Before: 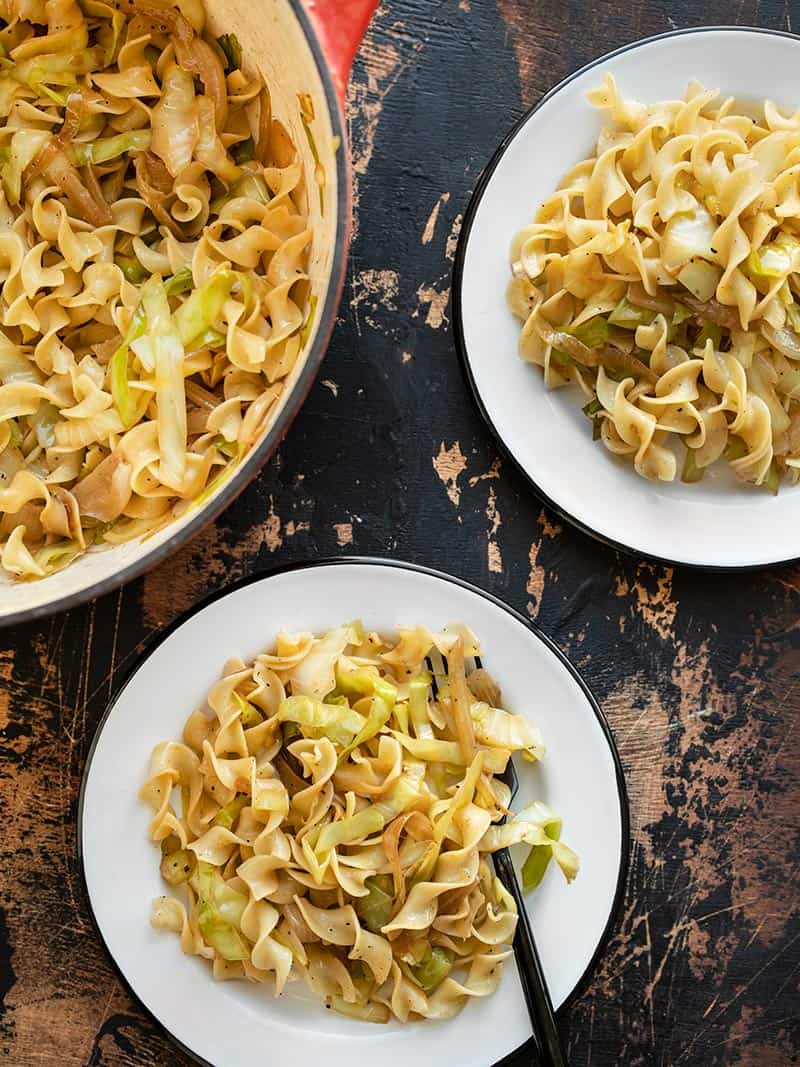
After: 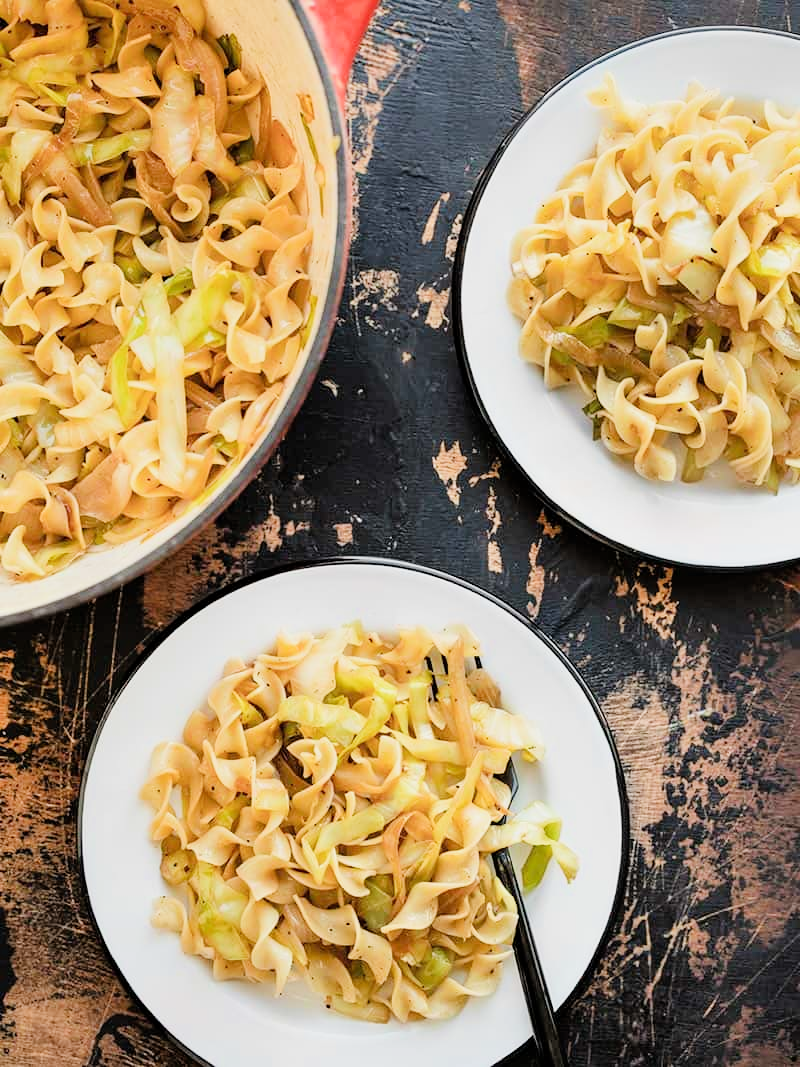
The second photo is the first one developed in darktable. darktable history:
exposure: black level correction 0, exposure 1.001 EV, compensate highlight preservation false
filmic rgb: black relative exposure -7.65 EV, white relative exposure 4.56 EV, threshold 3 EV, hardness 3.61, enable highlight reconstruction true
